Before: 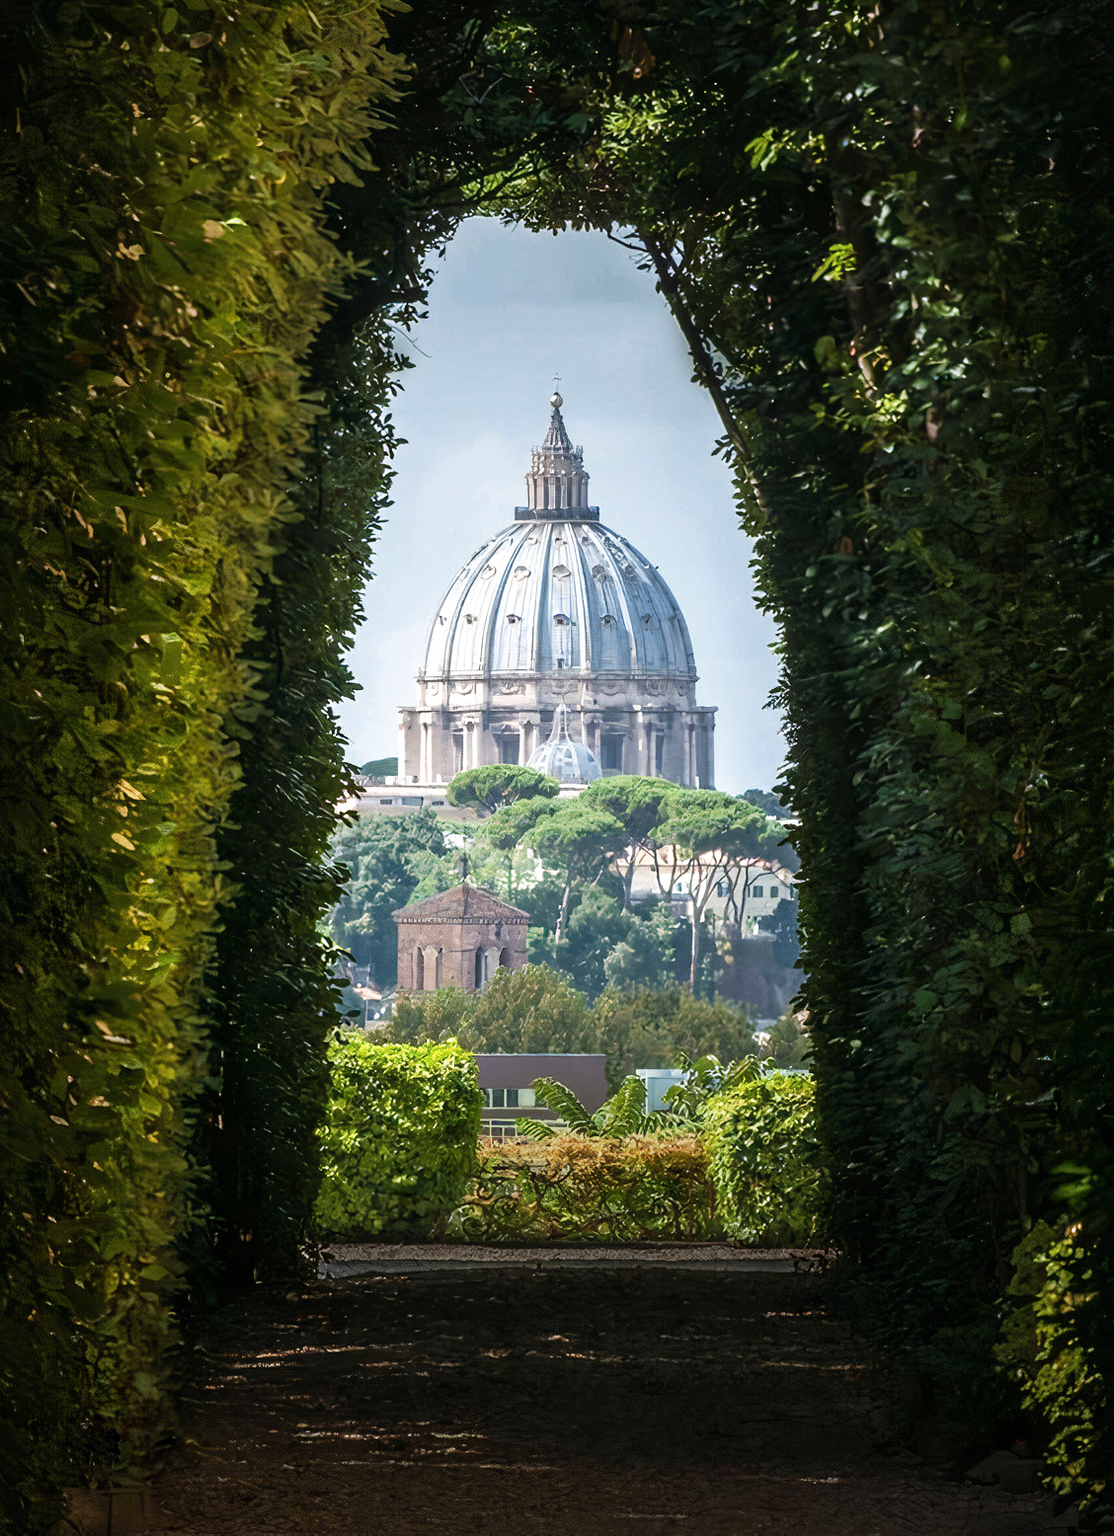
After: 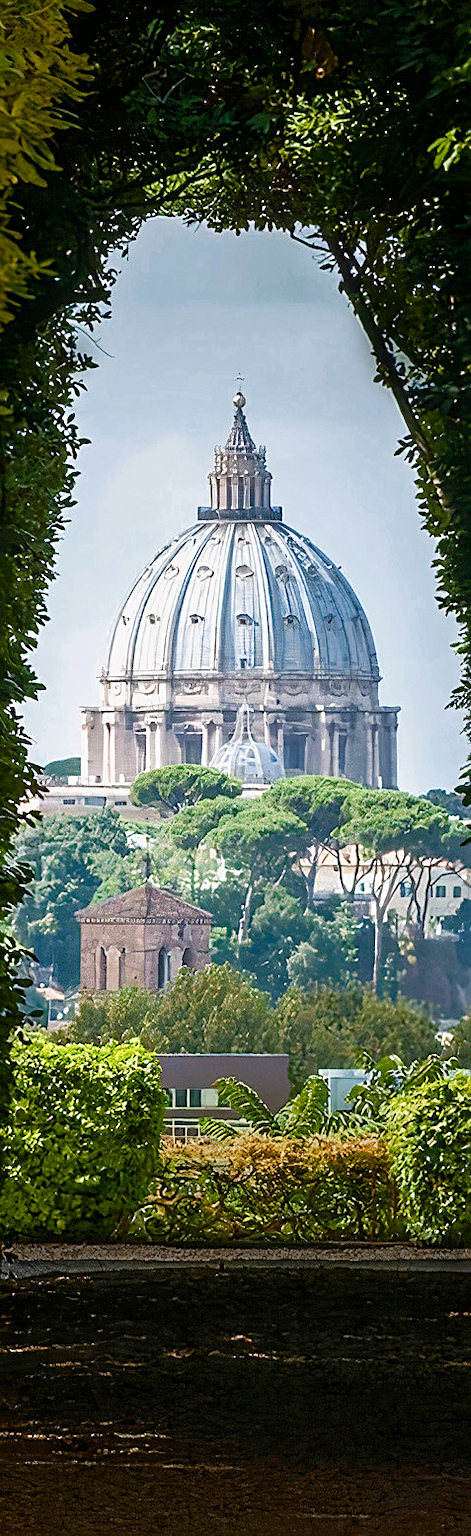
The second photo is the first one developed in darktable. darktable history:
color balance rgb: shadows lift › chroma 0.702%, shadows lift › hue 113.04°, power › hue 329.55°, highlights gain › chroma 0.149%, highlights gain › hue 332.15°, perceptual saturation grading › global saturation 20%, perceptual saturation grading › highlights -25.836%, perceptual saturation grading › shadows 50.227%
crop: left 28.514%, right 29.101%
sharpen: on, module defaults
exposure: black level correction 0.002, exposure -0.105 EV, compensate highlight preservation false
